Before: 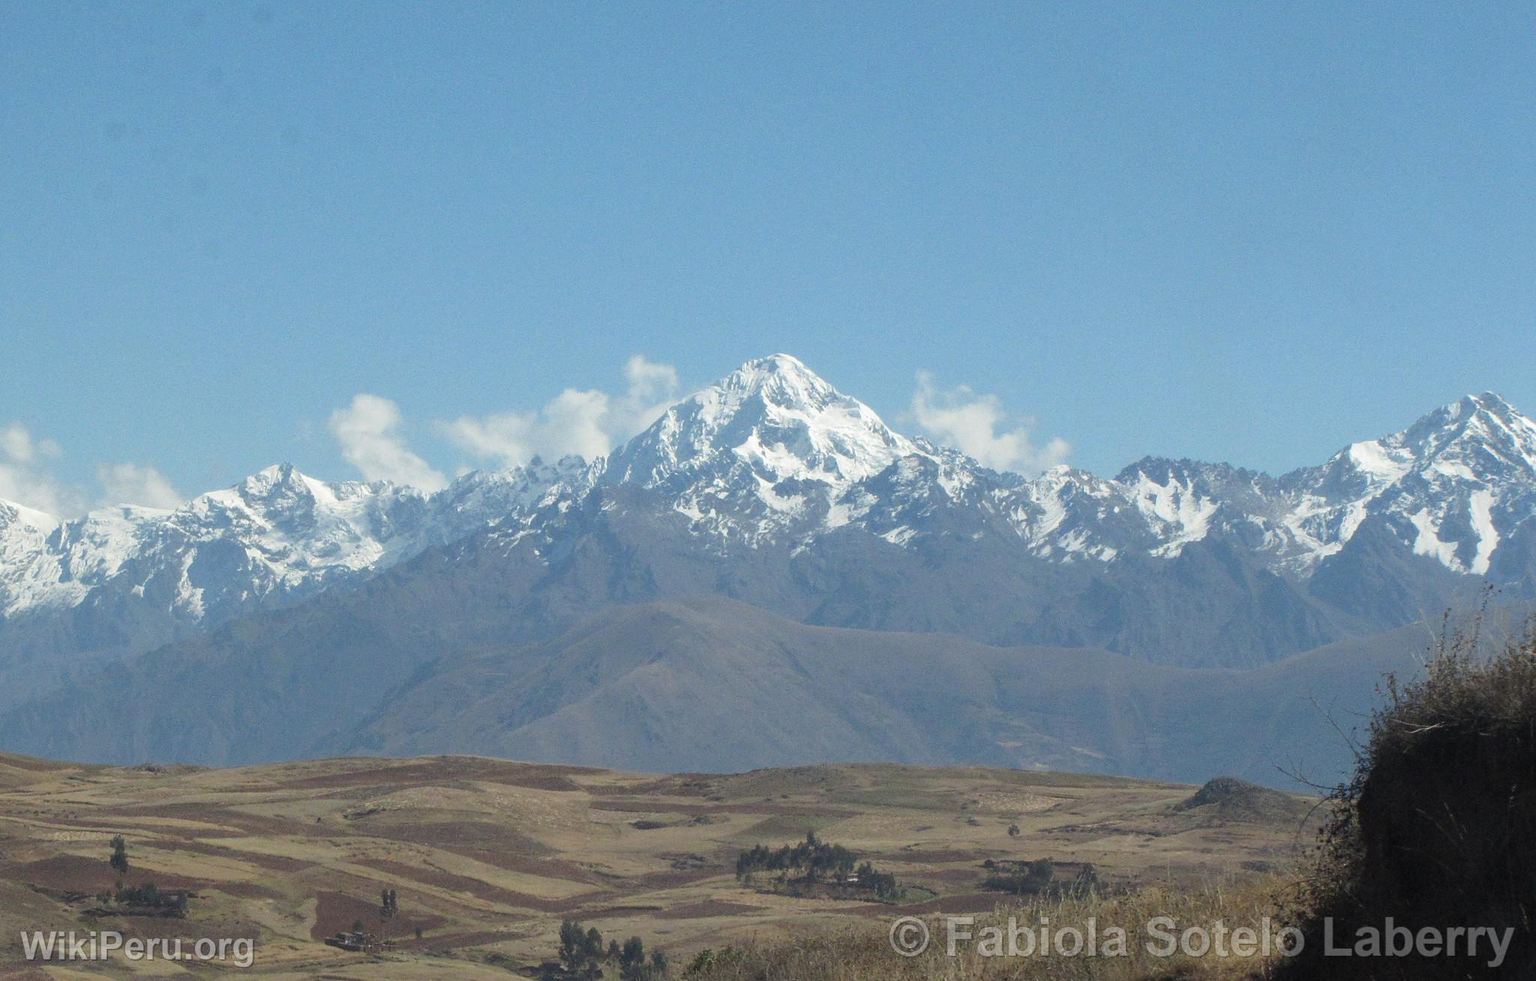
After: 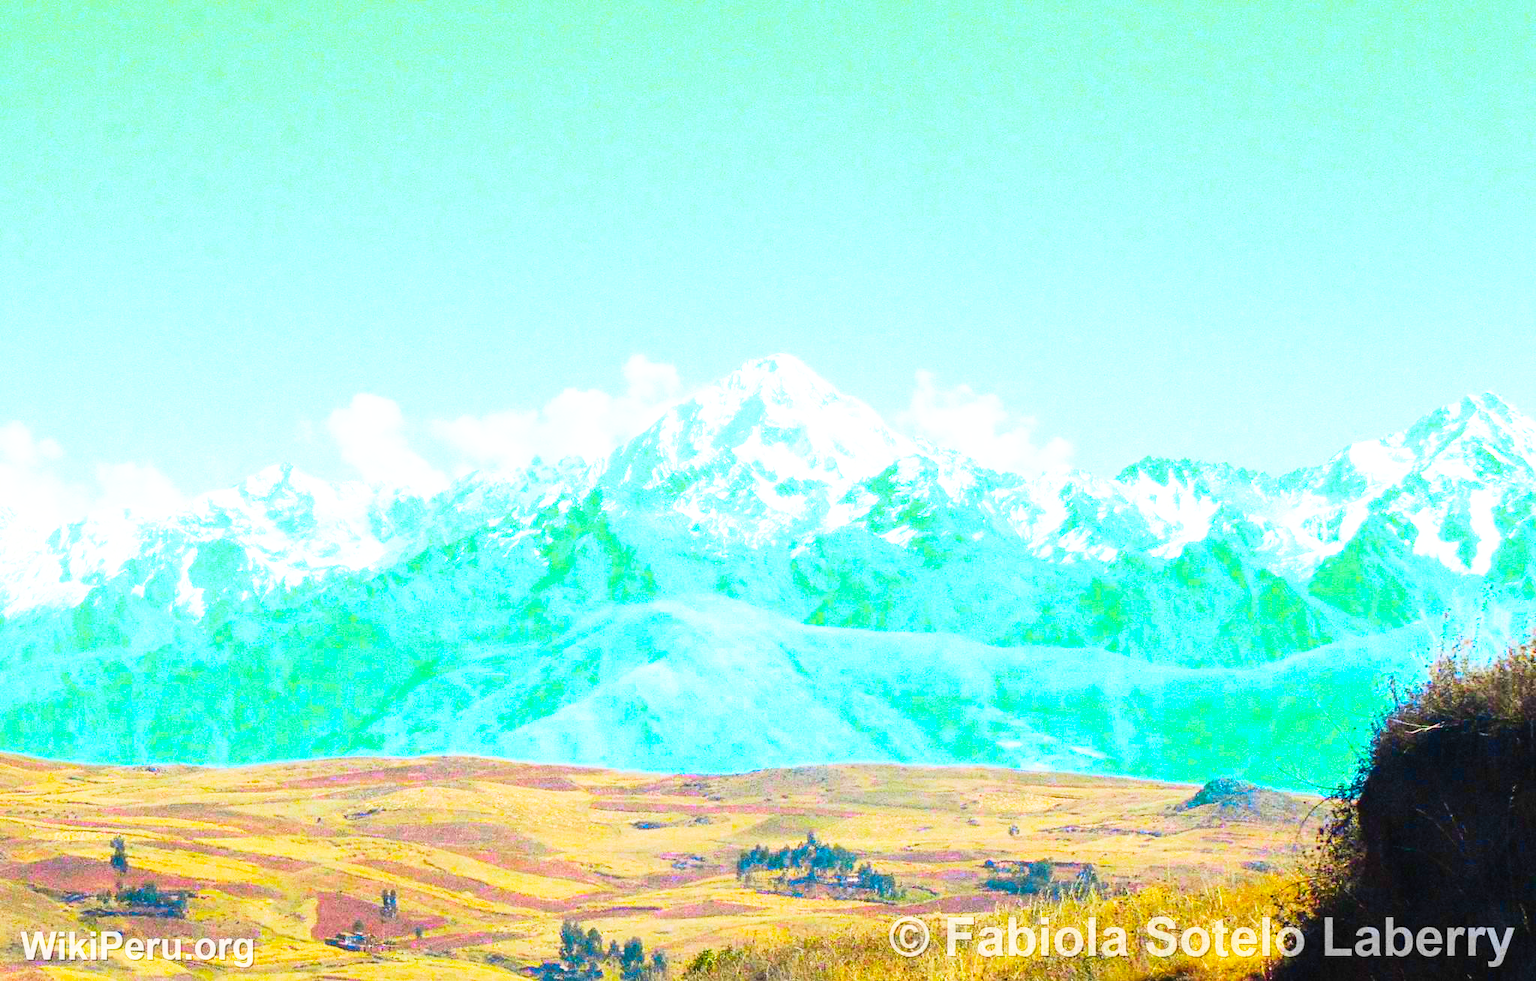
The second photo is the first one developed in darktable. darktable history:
color balance rgb: linear chroma grading › shadows 10%, linear chroma grading › highlights 10%, linear chroma grading › global chroma 15%, linear chroma grading › mid-tones 15%, perceptual saturation grading › global saturation 40%, perceptual saturation grading › highlights -25%, perceptual saturation grading › mid-tones 35%, perceptual saturation grading › shadows 35%, perceptual brilliance grading › global brilliance 11.29%, global vibrance 11.29%
base curve: curves: ch0 [(0, 0) (0.007, 0.004) (0.027, 0.03) (0.046, 0.07) (0.207, 0.54) (0.442, 0.872) (0.673, 0.972) (1, 1)], preserve colors none
color zones: curves: ch0 [(0.254, 0.492) (0.724, 0.62)]; ch1 [(0.25, 0.528) (0.719, 0.796)]; ch2 [(0, 0.472) (0.25, 0.5) (0.73, 0.184)]
contrast brightness saturation: contrast 0.2, brightness 0.16, saturation 0.22
